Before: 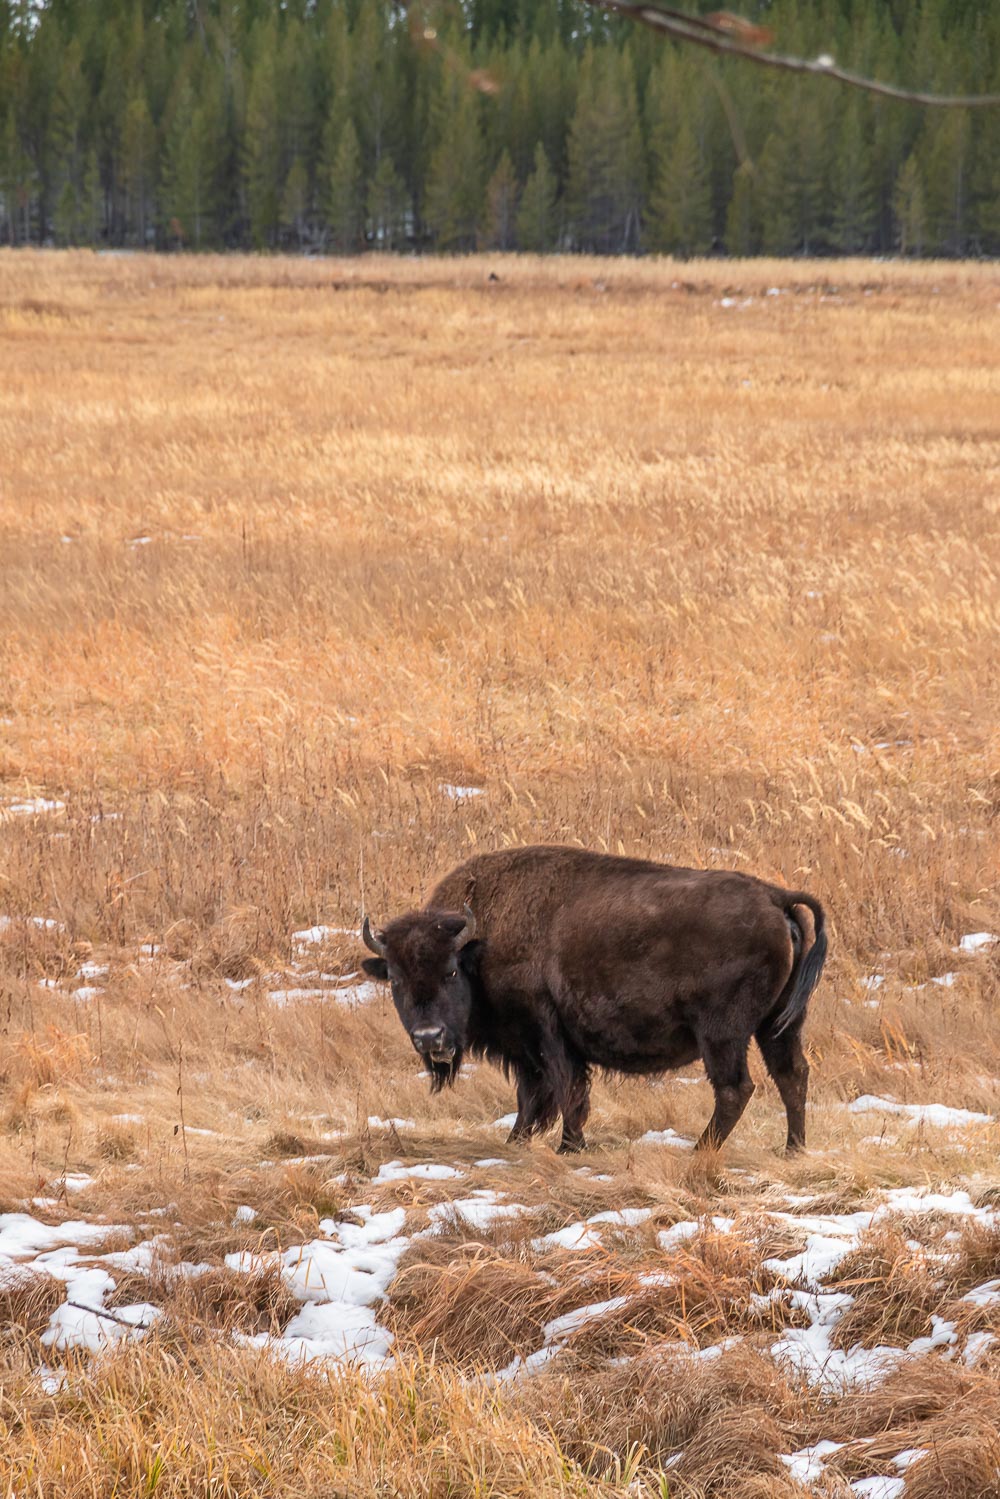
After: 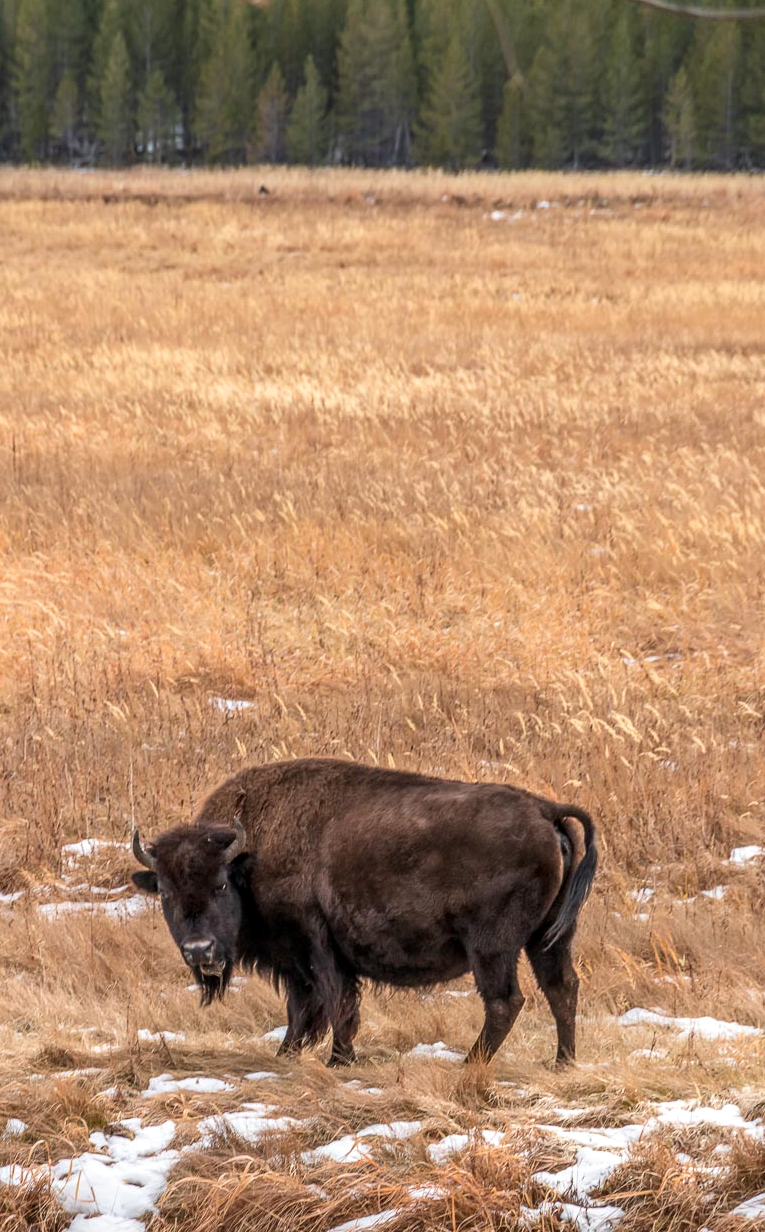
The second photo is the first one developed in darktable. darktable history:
local contrast: on, module defaults
crop: left 23.095%, top 5.827%, bottom 11.854%
